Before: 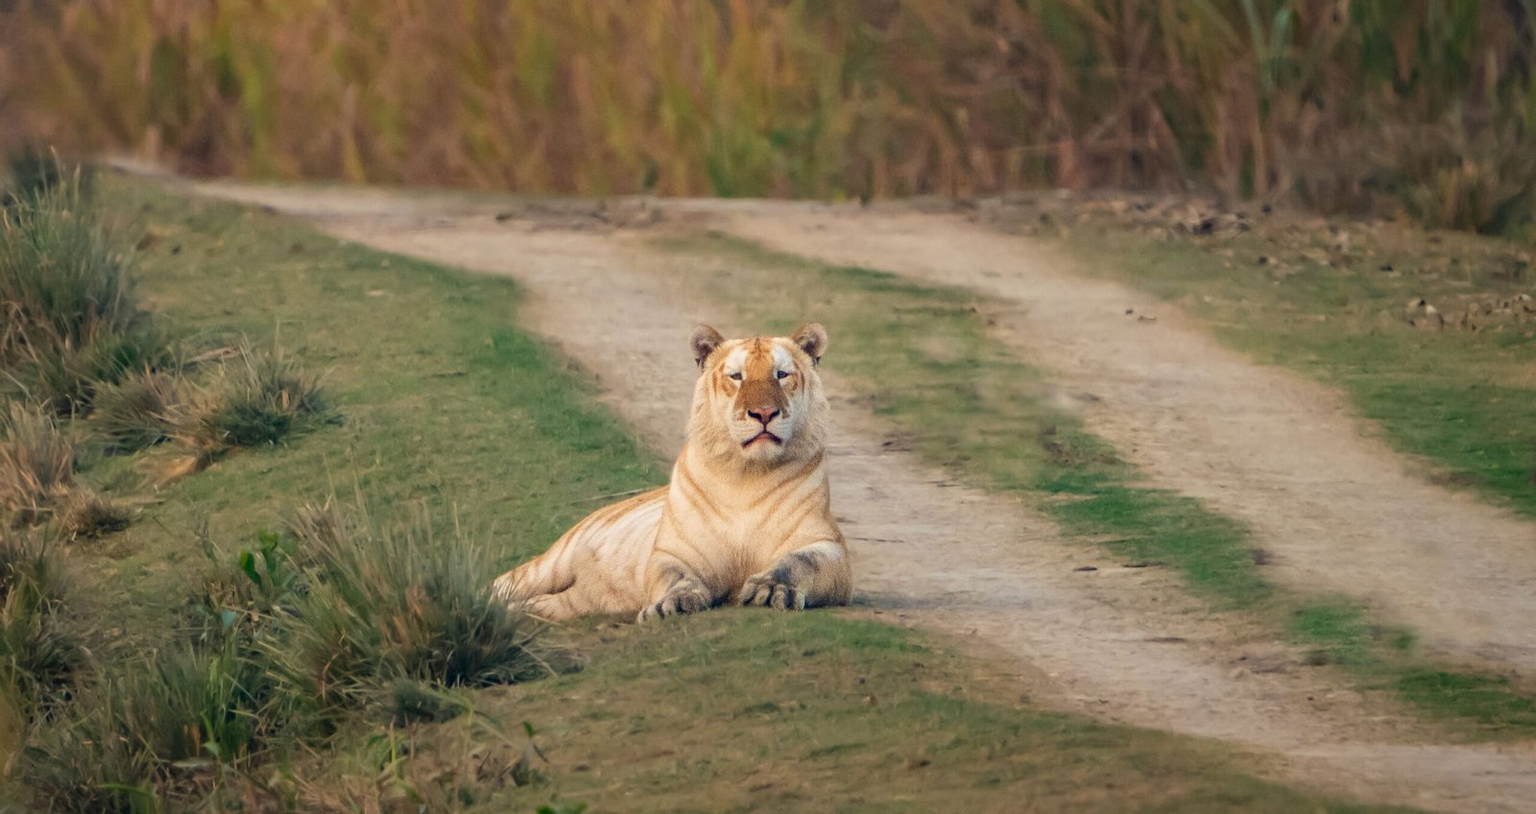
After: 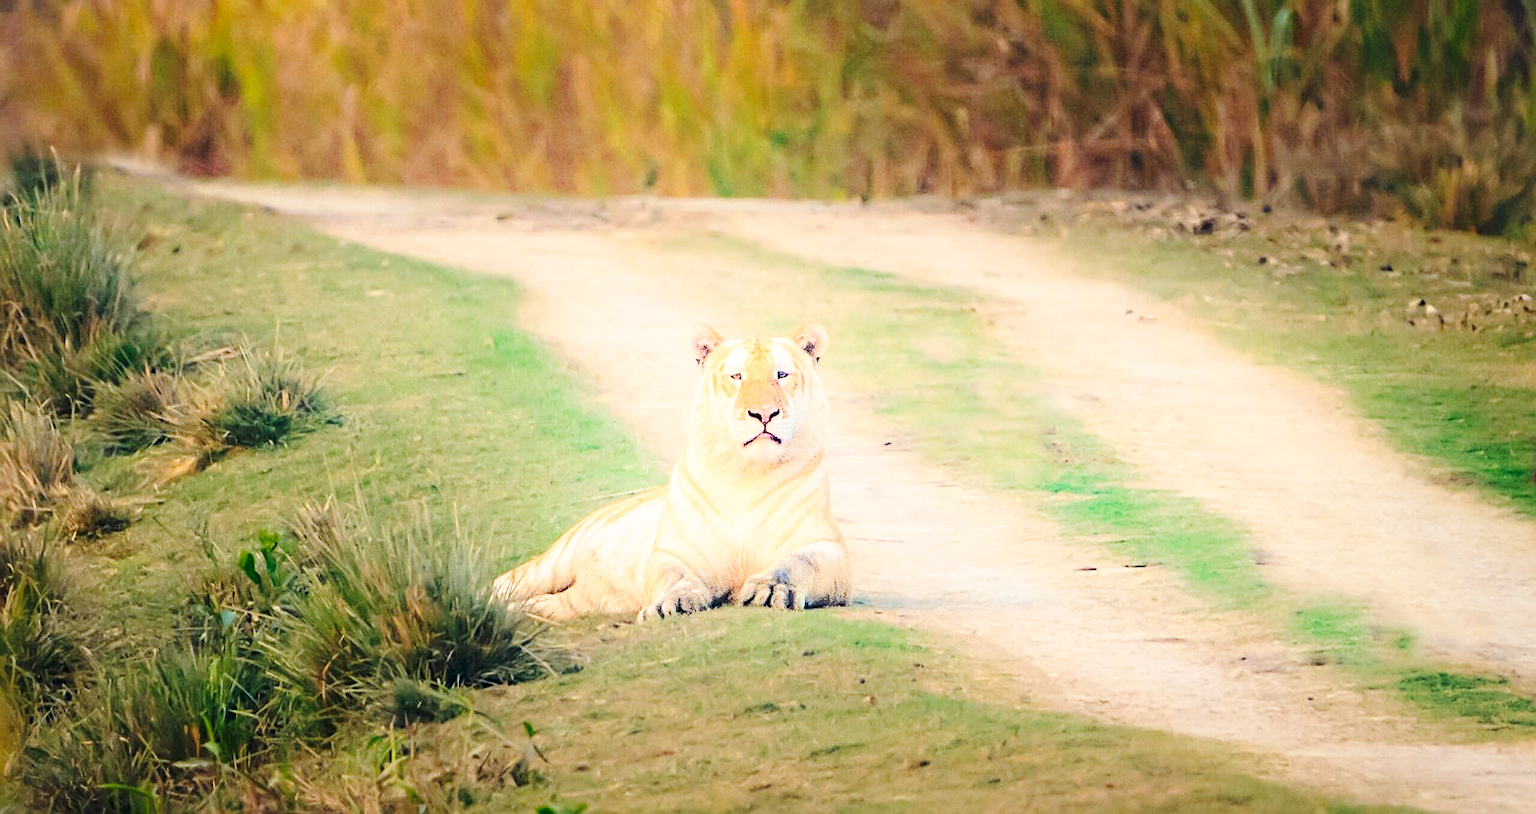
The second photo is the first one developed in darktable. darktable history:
shadows and highlights: shadows -21.3, highlights 100, soften with gaussian
base curve: curves: ch0 [(0, 0) (0.036, 0.037) (0.121, 0.228) (0.46, 0.76) (0.859, 0.983) (1, 1)], preserve colors none
color balance rgb: linear chroma grading › global chroma 3.45%, perceptual saturation grading › global saturation 11.24%, perceptual brilliance grading › global brilliance 3.04%, global vibrance 2.8%
sharpen: on, module defaults
